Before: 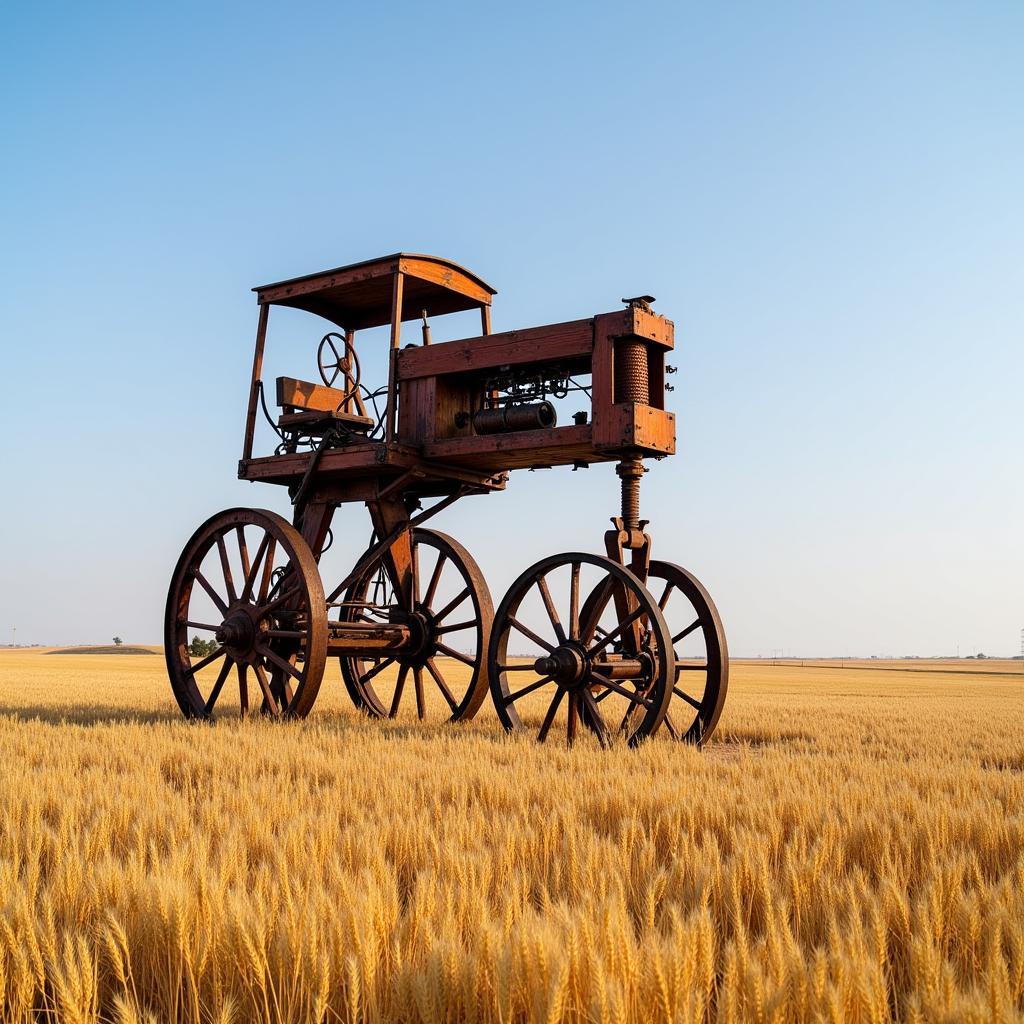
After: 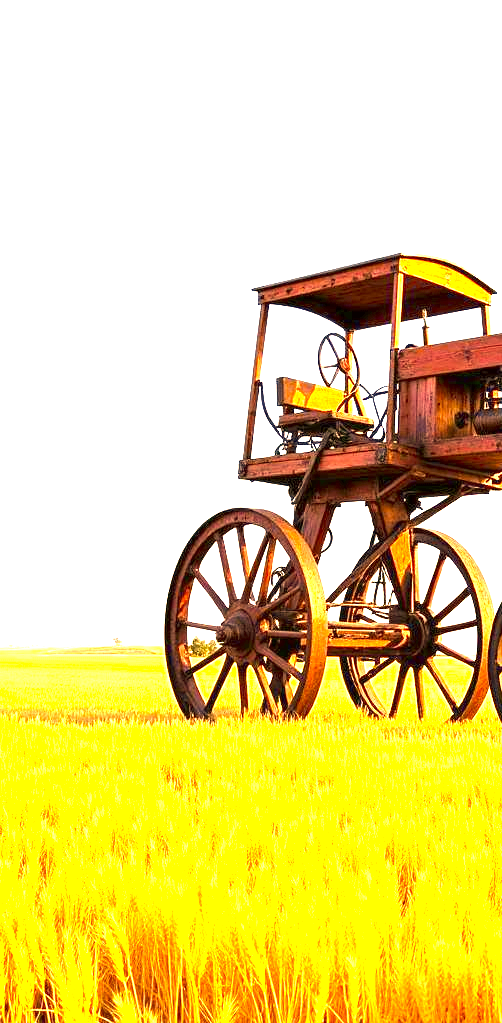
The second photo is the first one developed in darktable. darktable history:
color correction: highlights a* 18.04, highlights b* 35.25, shadows a* 1.16, shadows b* 6.12, saturation 1.02
exposure: exposure 2.923 EV, compensate highlight preservation false
crop and rotate: left 0.034%, top 0%, right 50.899%
